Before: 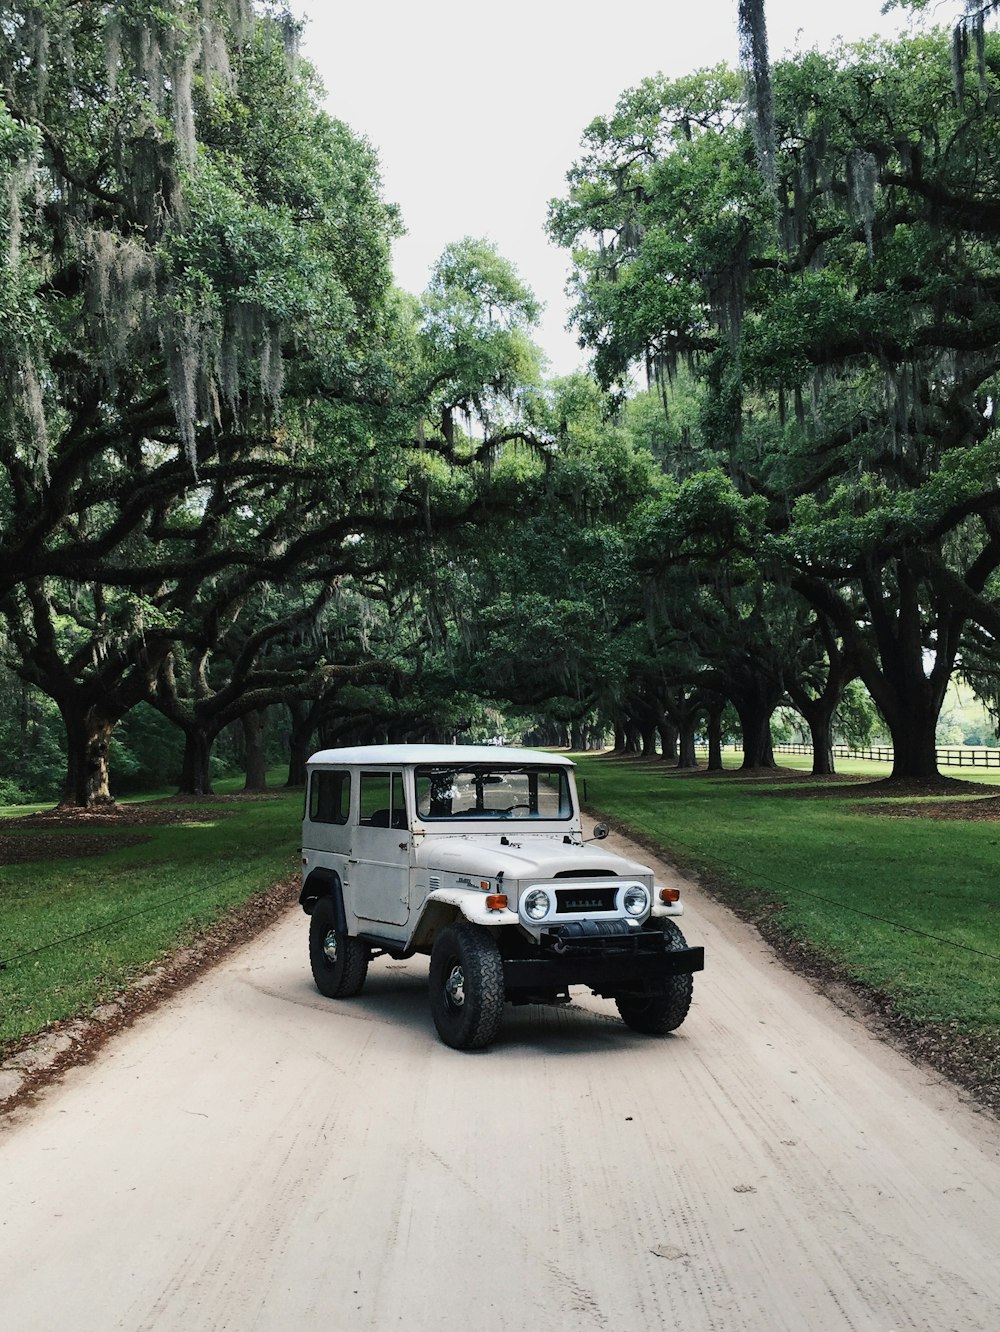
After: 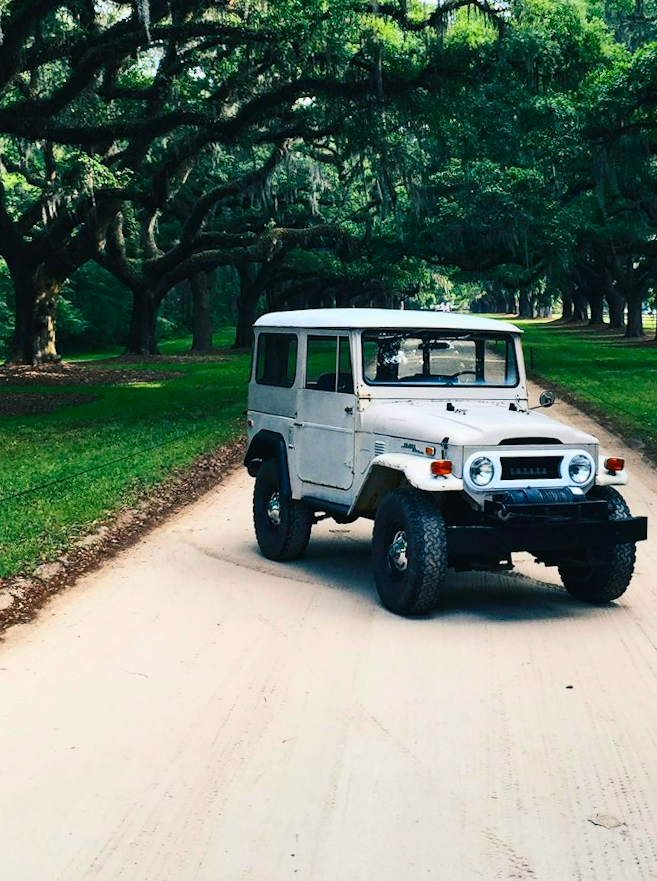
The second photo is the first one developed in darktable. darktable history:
color balance rgb: shadows lift › chroma 5.705%, shadows lift › hue 239.42°, perceptual saturation grading › global saturation 30.045%
contrast brightness saturation: contrast 0.234, brightness 0.111, saturation 0.286
crop and rotate: angle -1.08°, left 4.052%, top 32.171%, right 28.58%
